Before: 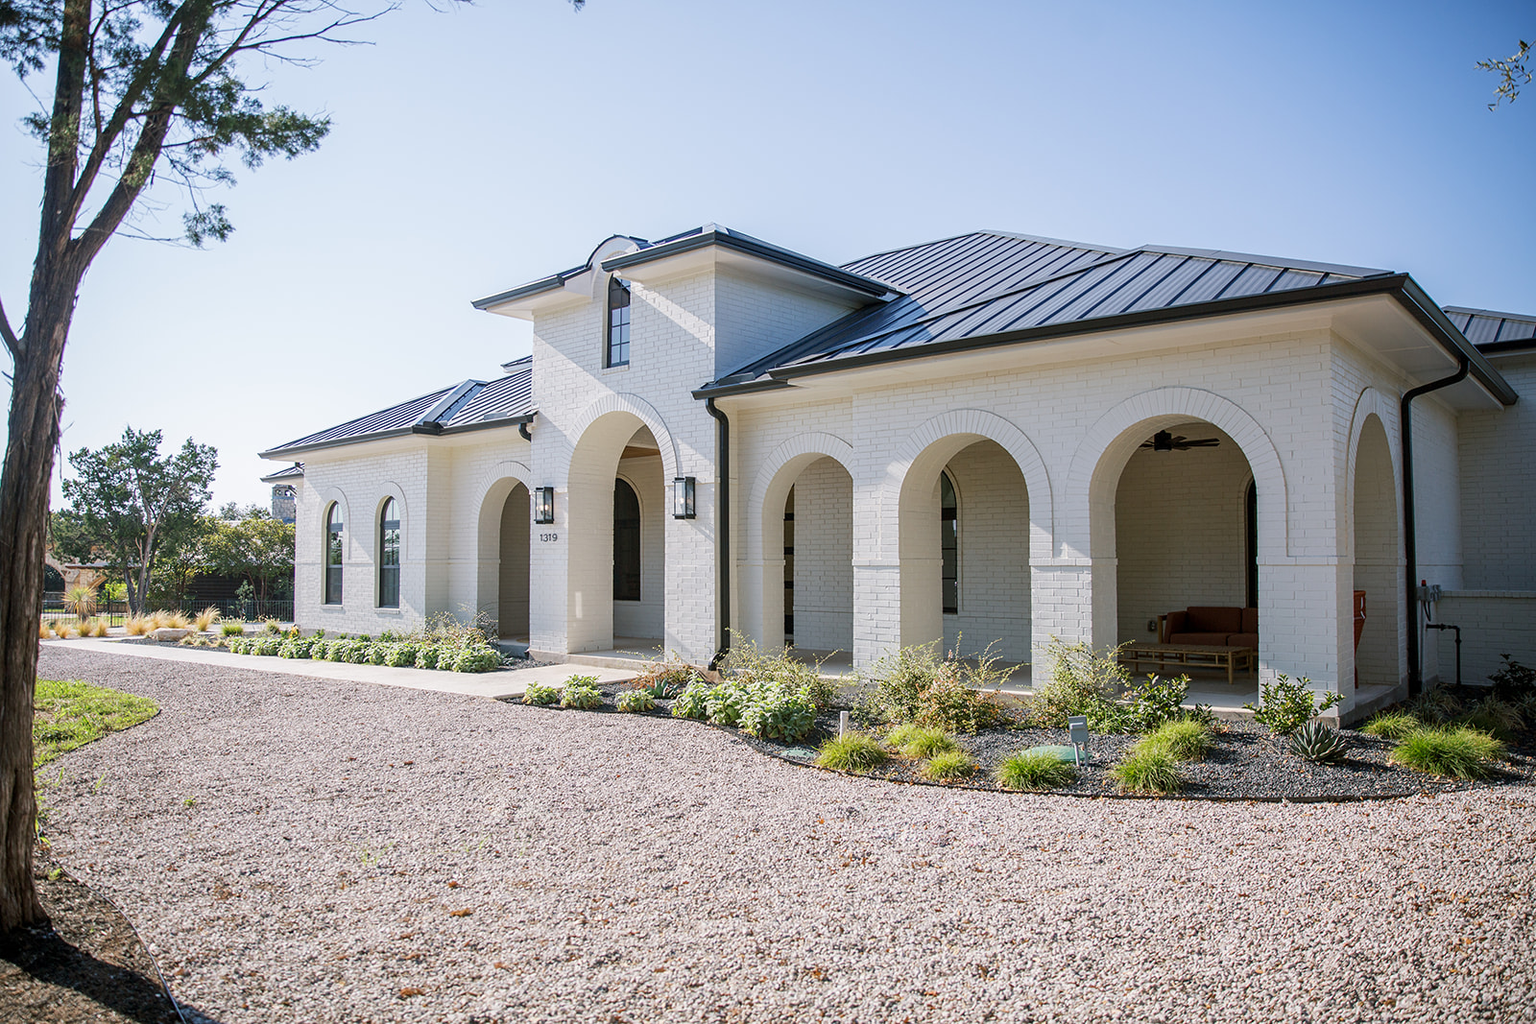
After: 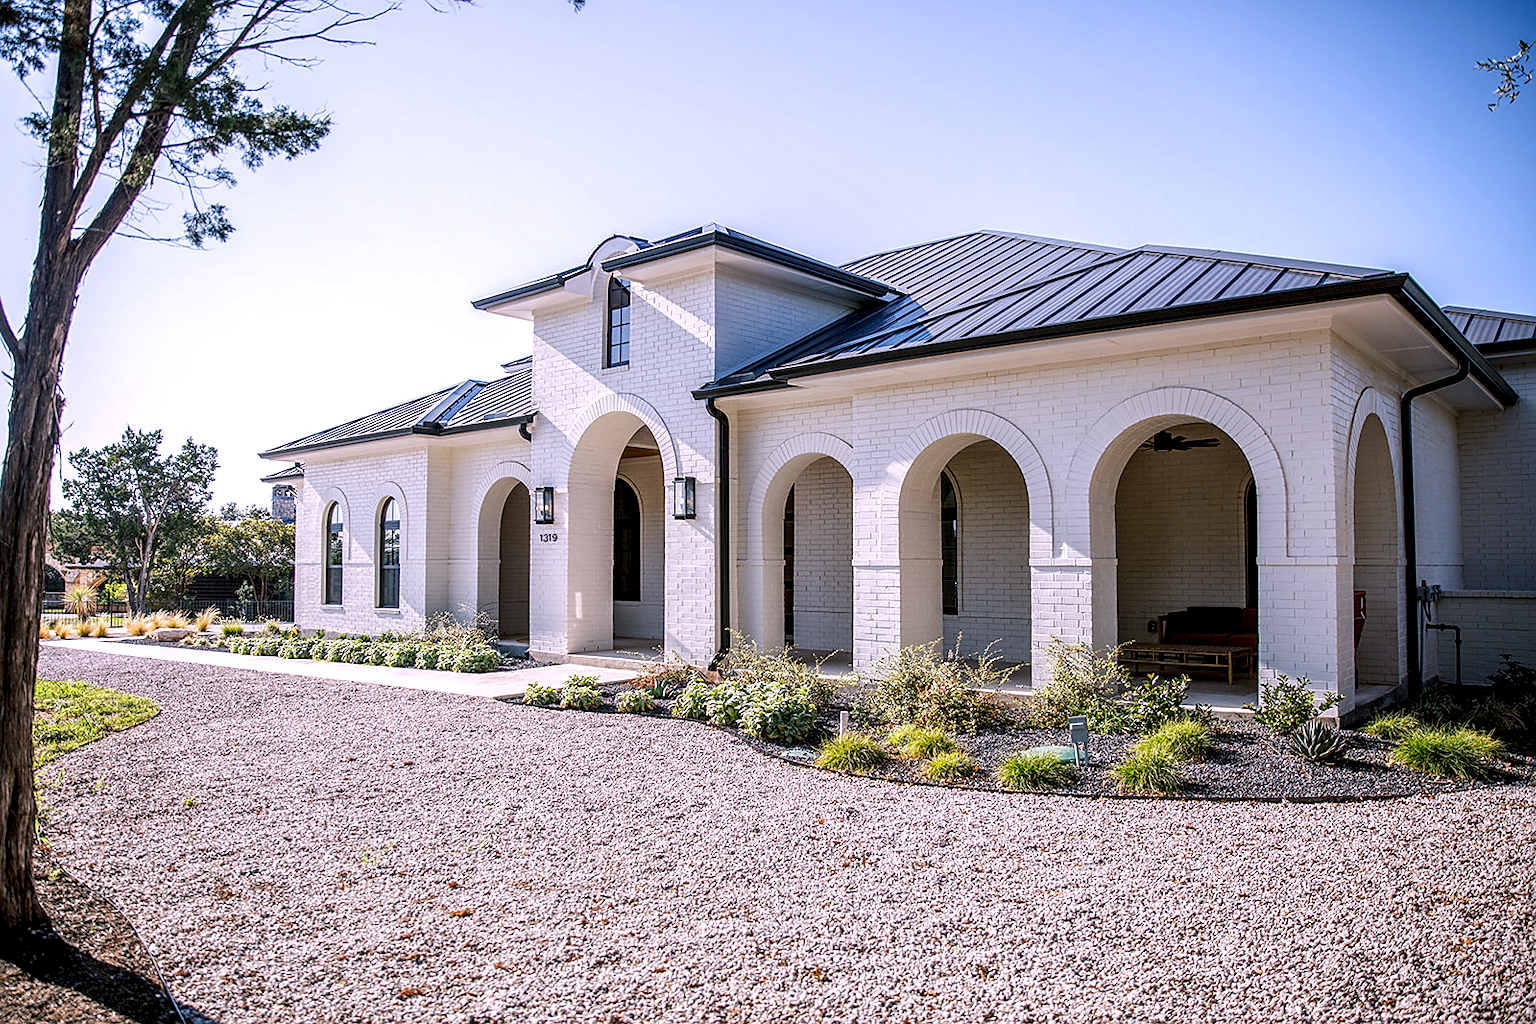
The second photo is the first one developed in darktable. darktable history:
white balance: red 1.05, blue 1.072
local contrast: highlights 65%, shadows 54%, detail 169%, midtone range 0.514
sharpen: radius 1.864, amount 0.398, threshold 1.271
color balance rgb: perceptual saturation grading › global saturation 10%, global vibrance 10%
